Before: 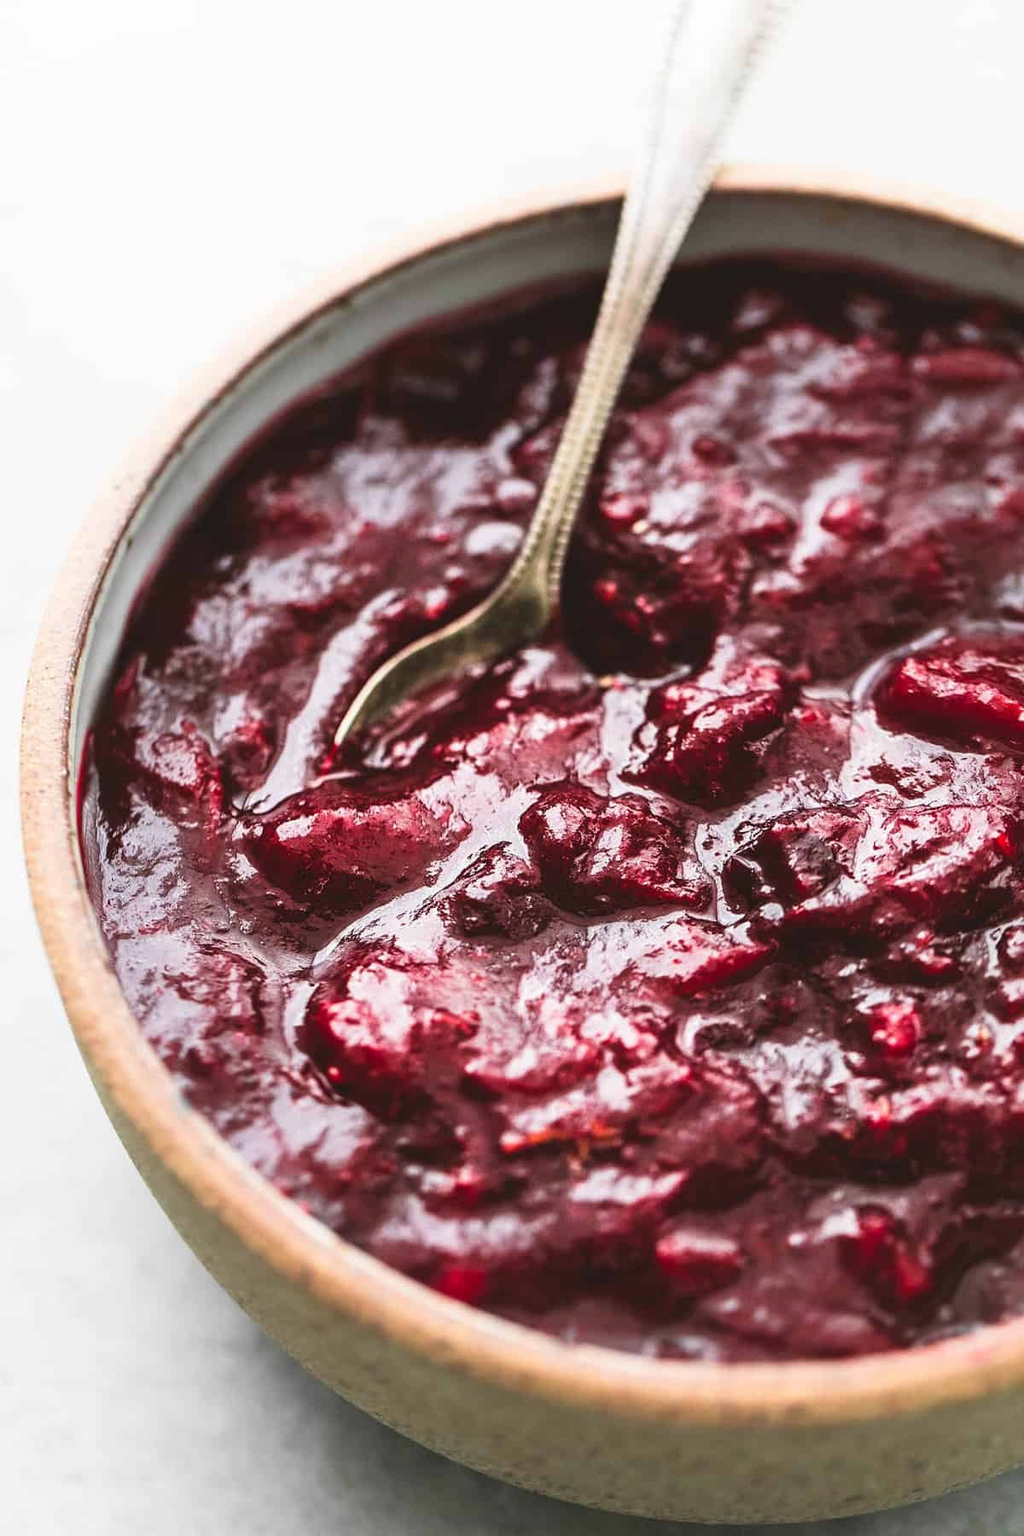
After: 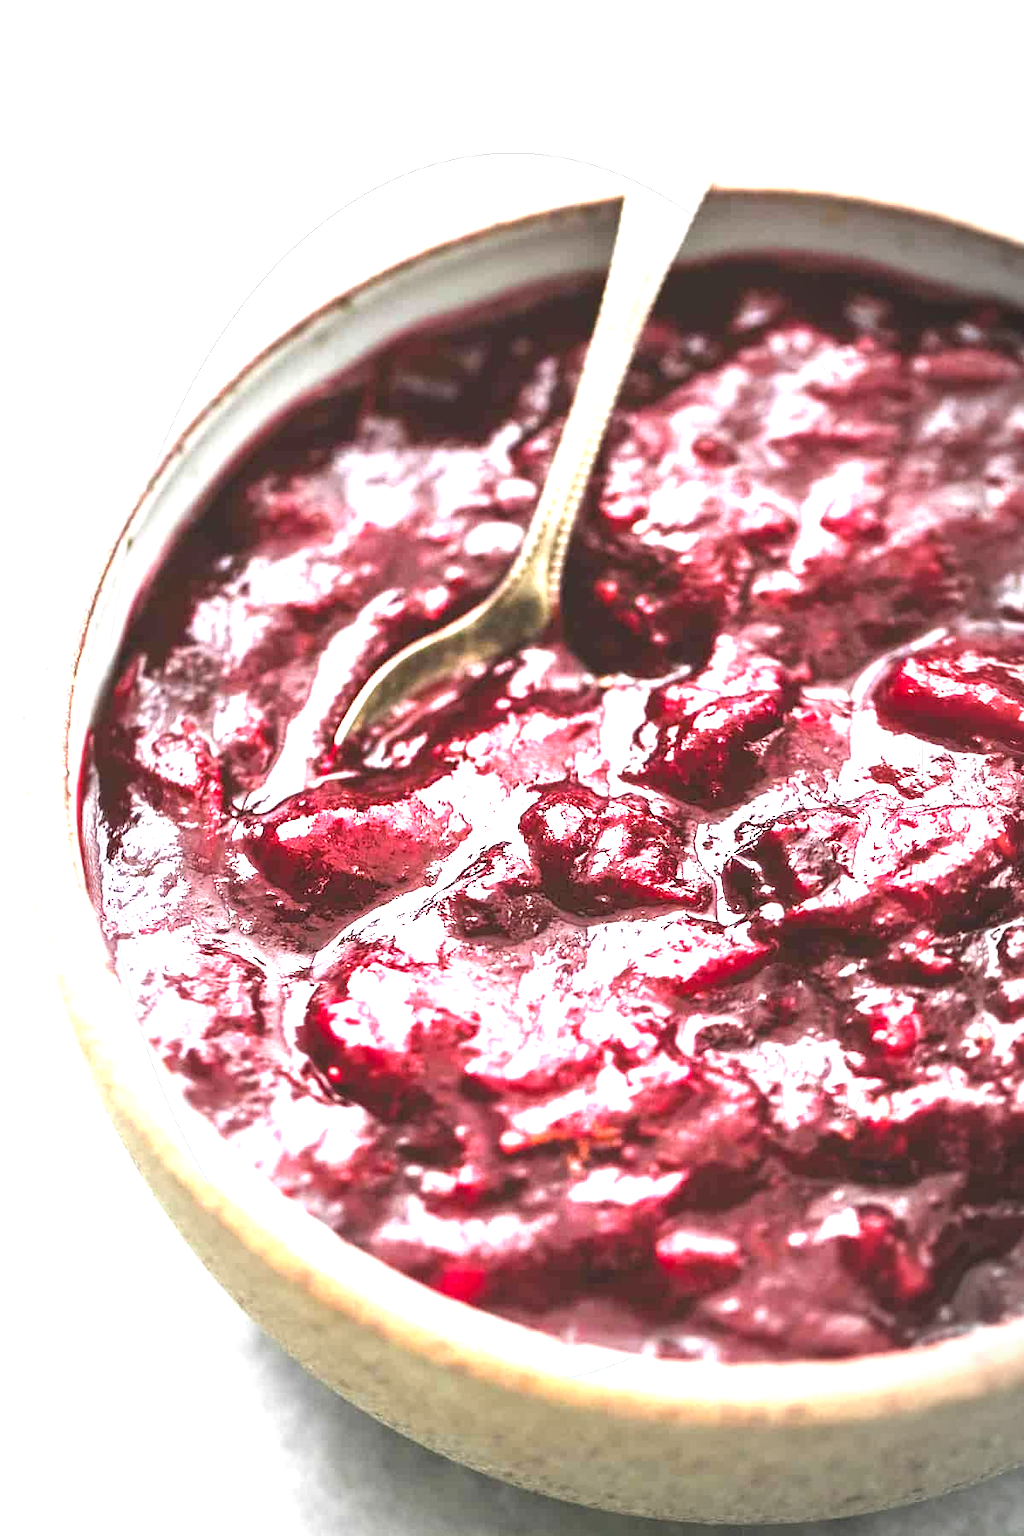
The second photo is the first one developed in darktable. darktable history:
vignetting: automatic ratio true, unbound false
exposure: black level correction 0.001, exposure 1.657 EV, compensate highlight preservation false
